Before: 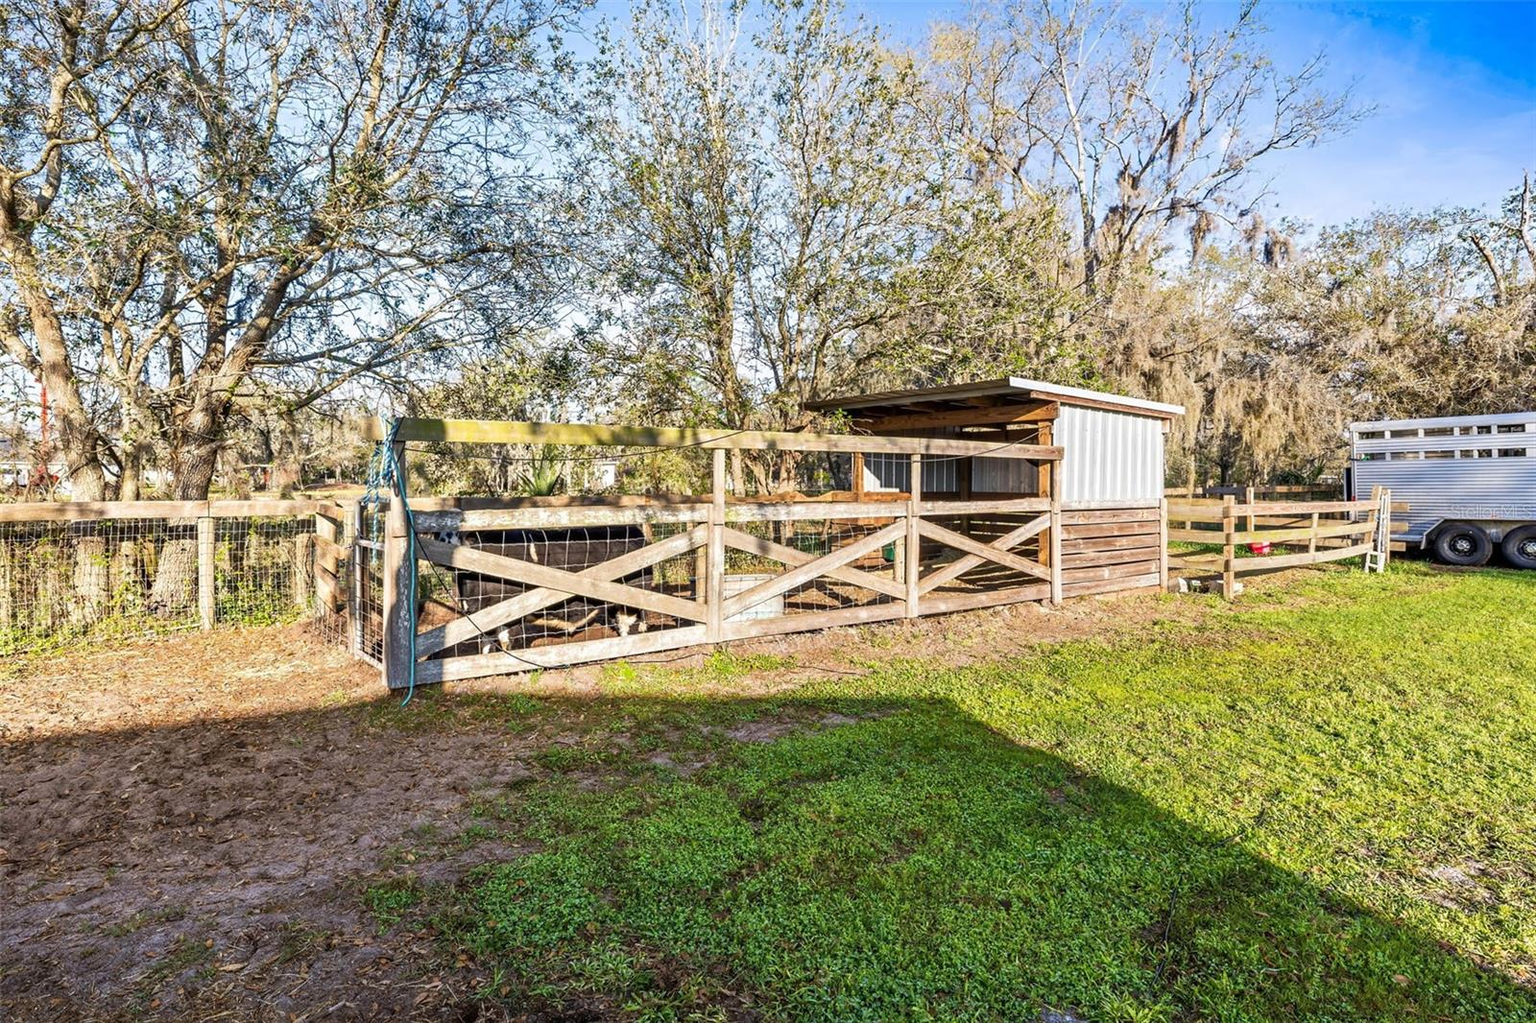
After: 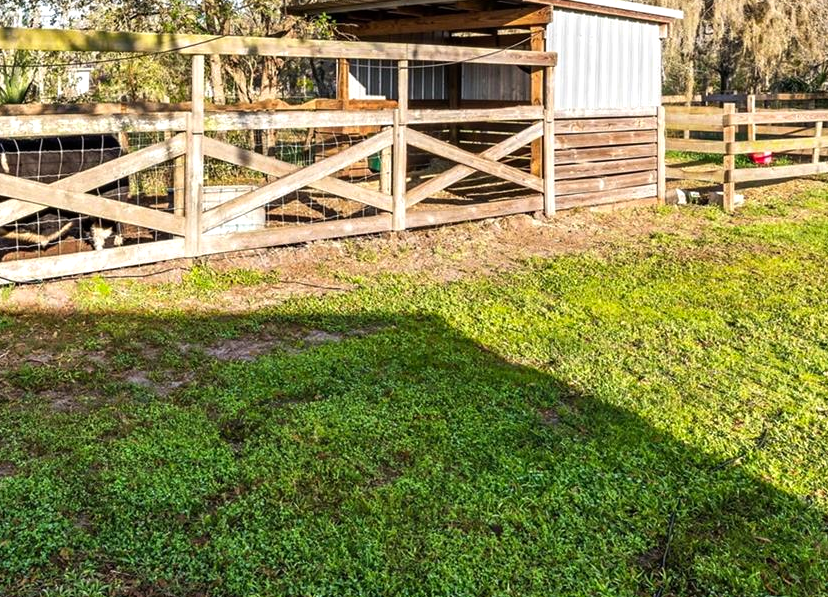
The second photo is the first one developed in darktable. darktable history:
crop: left 34.479%, top 38.822%, right 13.718%, bottom 5.172%
color balance: contrast 10%
